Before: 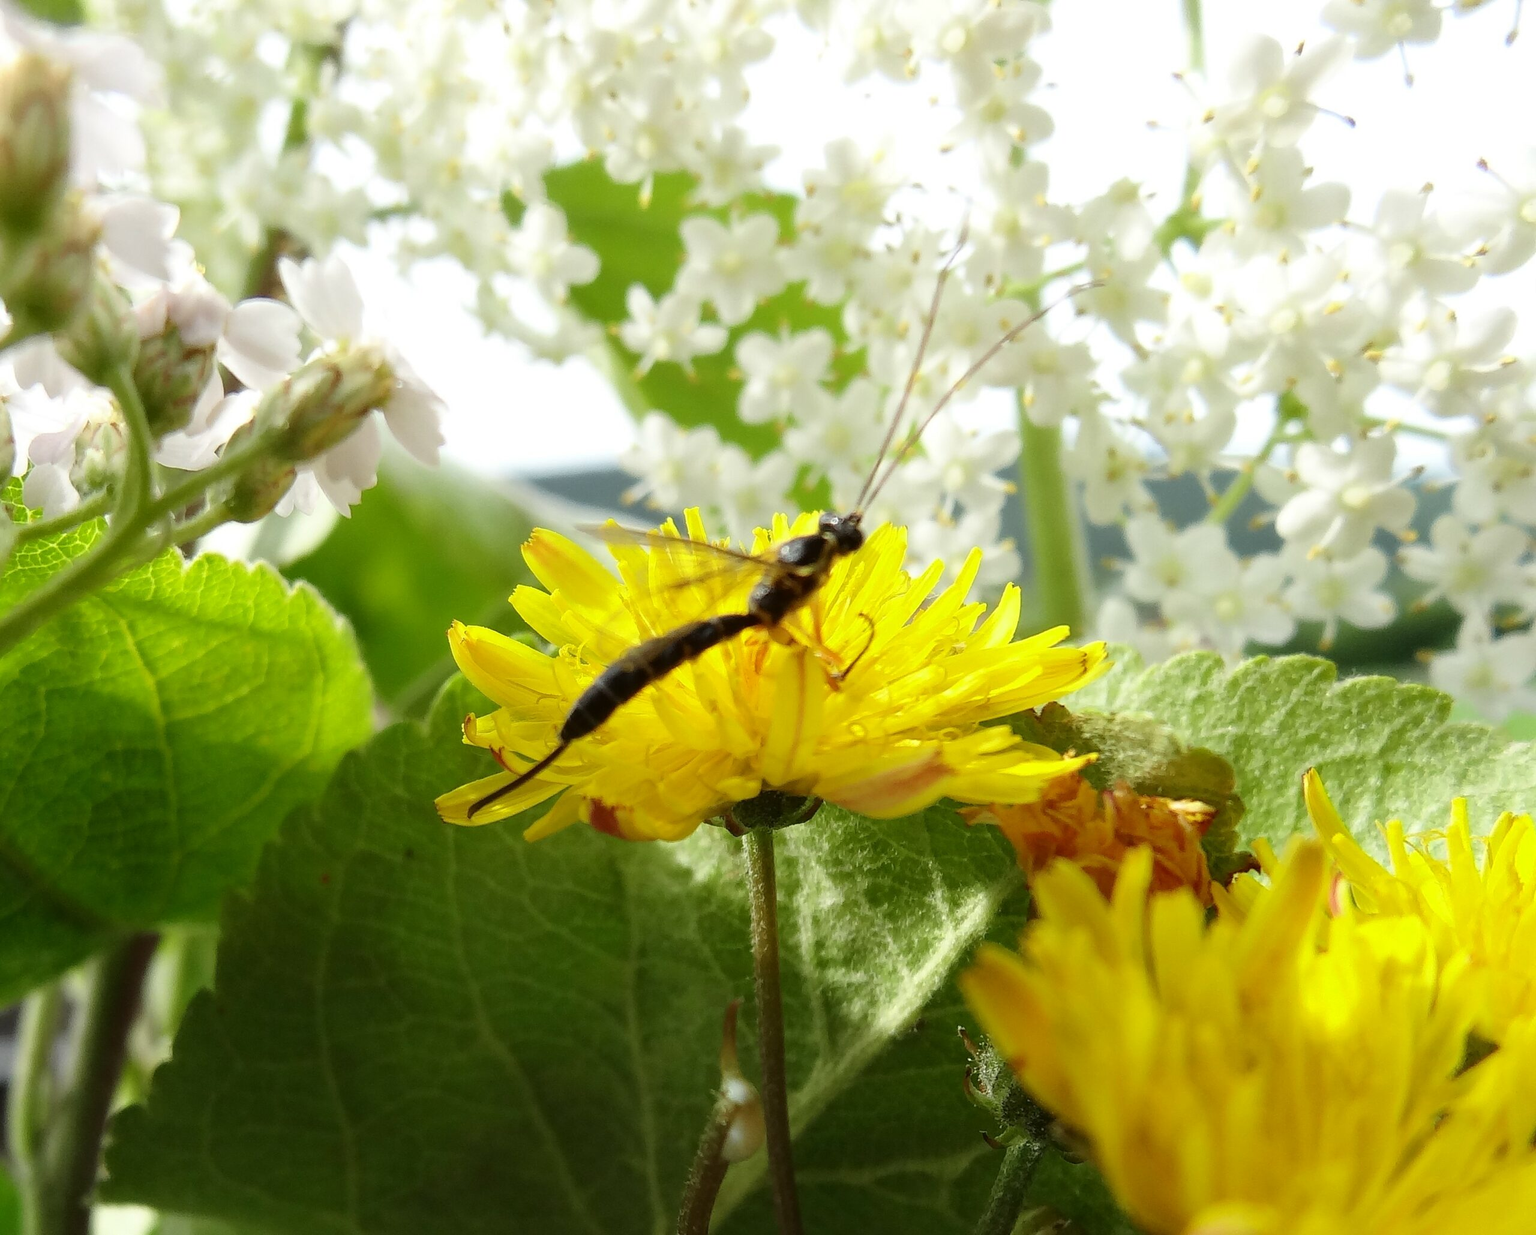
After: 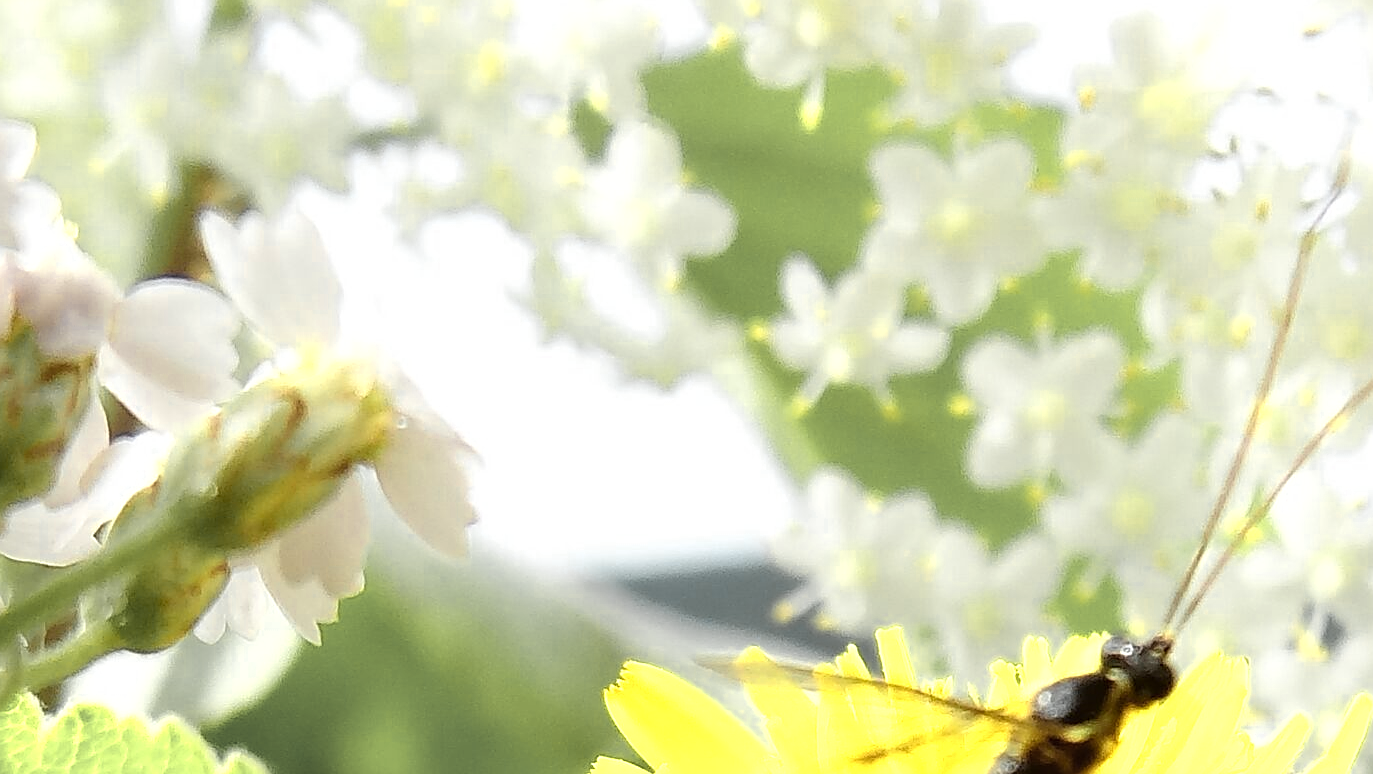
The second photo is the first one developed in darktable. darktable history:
crop: left 10.318%, top 10.61%, right 36.028%, bottom 51.771%
color zones: curves: ch0 [(0.004, 0.306) (0.107, 0.448) (0.252, 0.656) (0.41, 0.398) (0.595, 0.515) (0.768, 0.628)]; ch1 [(0.07, 0.323) (0.151, 0.452) (0.252, 0.608) (0.346, 0.221) (0.463, 0.189) (0.61, 0.368) (0.735, 0.395) (0.921, 0.412)]; ch2 [(0, 0.476) (0.132, 0.512) (0.243, 0.512) (0.397, 0.48) (0.522, 0.376) (0.634, 0.536) (0.761, 0.46)]
sharpen: on, module defaults
